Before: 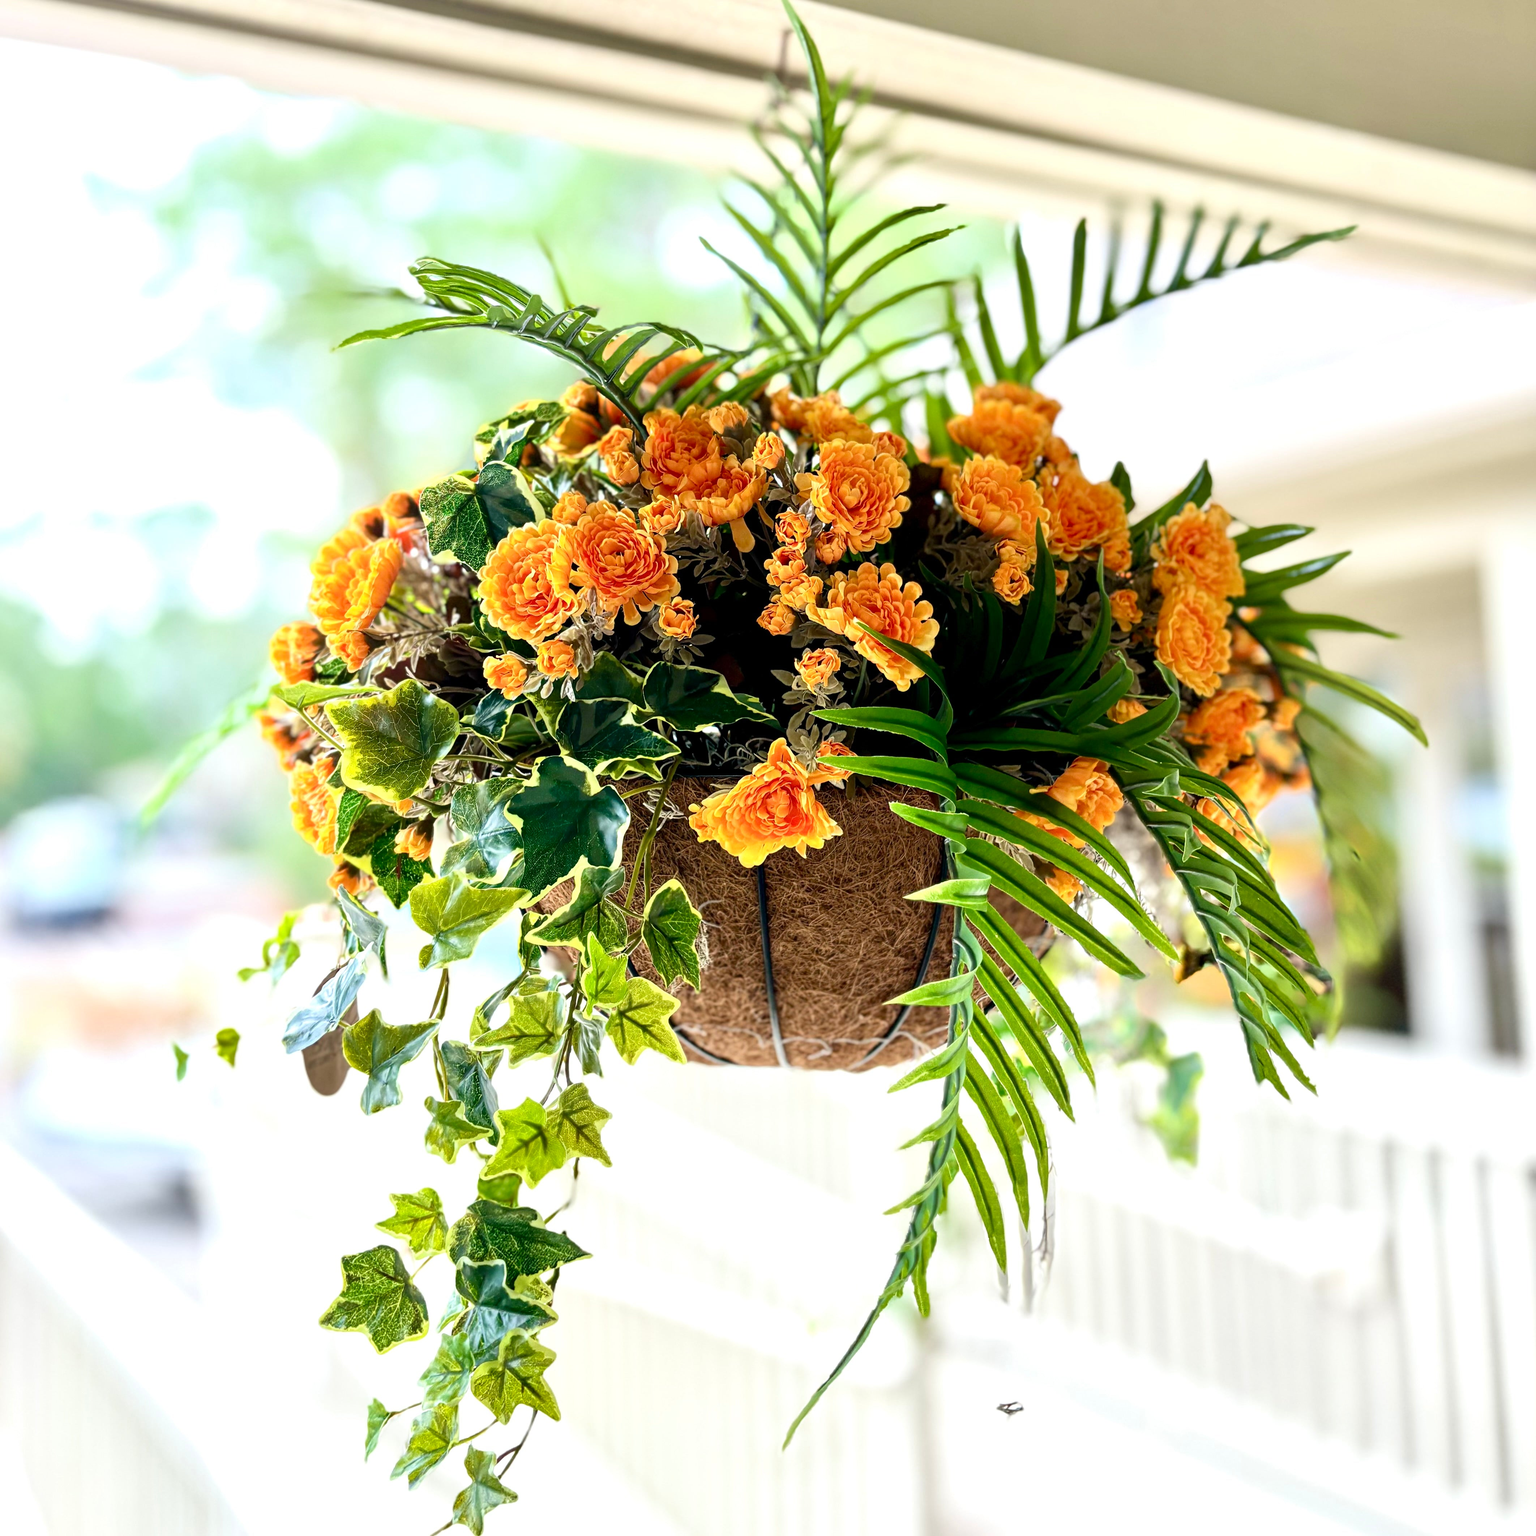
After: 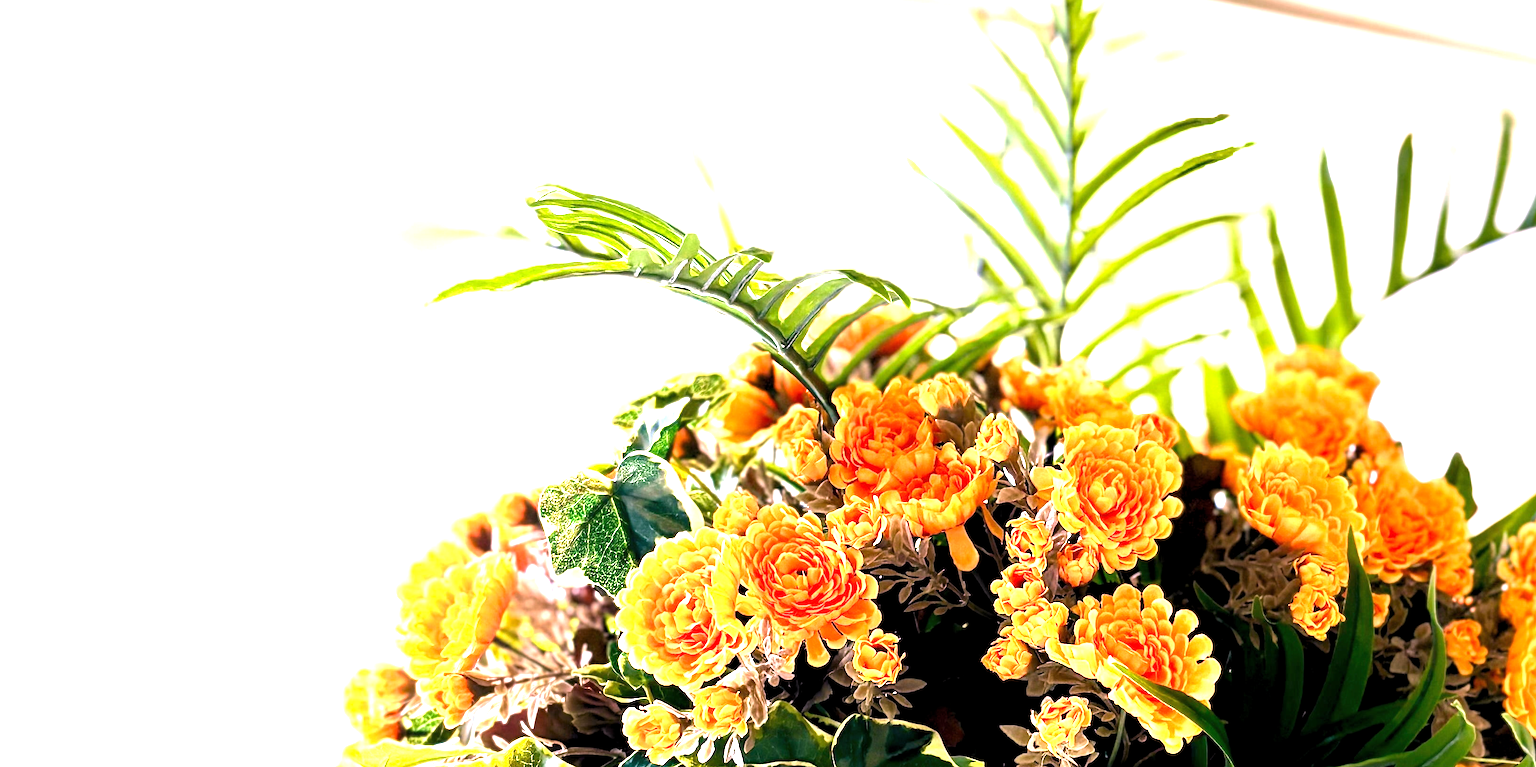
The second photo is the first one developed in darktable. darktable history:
levels: levels [0.031, 0.5, 0.969]
white balance: red 1.188, blue 1.11
exposure: black level correction 0, exposure 1.2 EV, compensate exposure bias true, compensate highlight preservation false
crop: left 0.579%, top 7.627%, right 23.167%, bottom 54.275%
